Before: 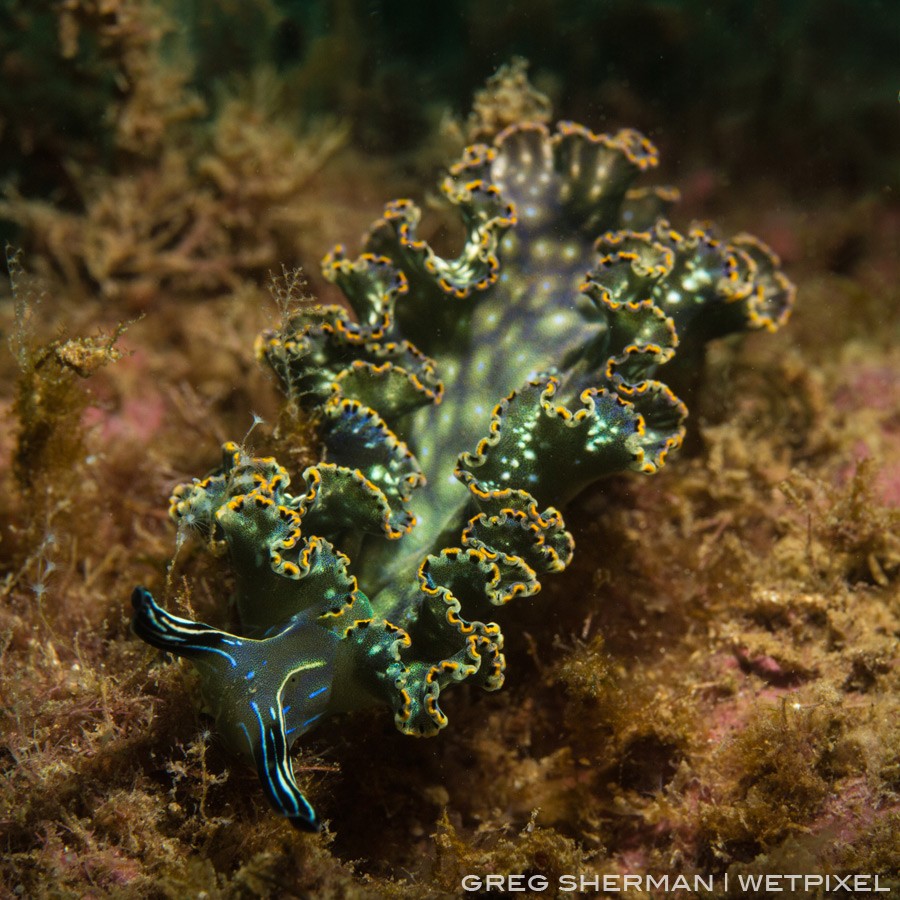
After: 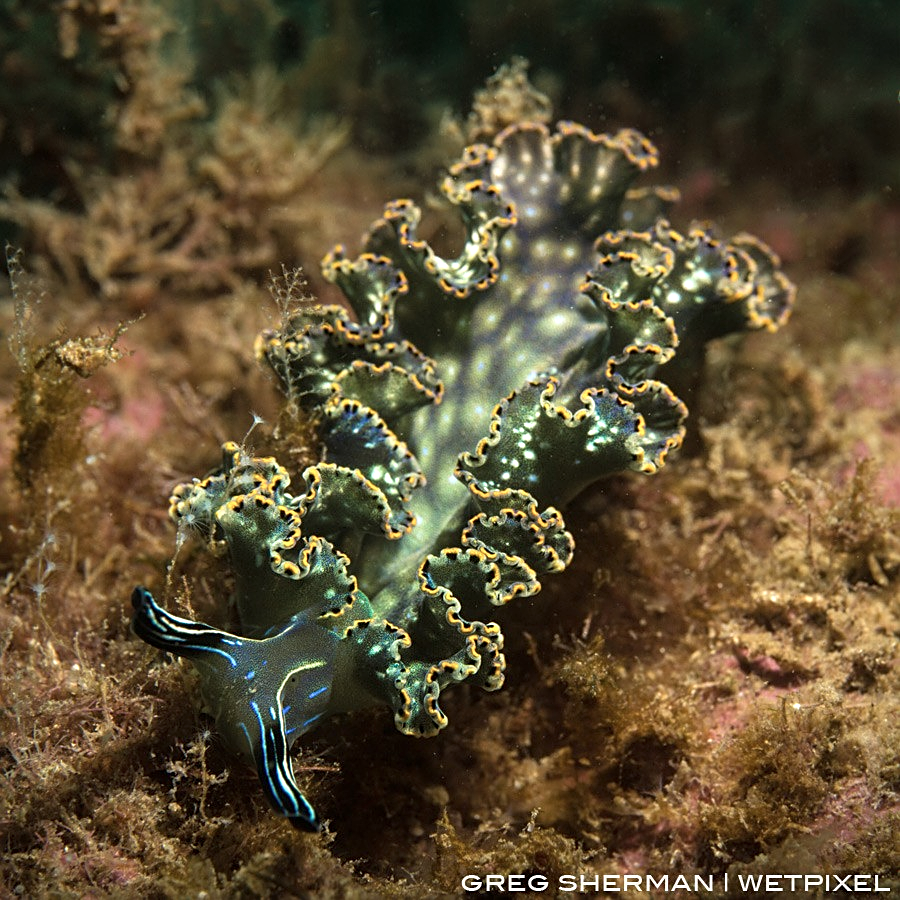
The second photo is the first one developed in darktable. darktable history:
exposure: black level correction 0.001, exposure 0.5 EV, compensate exposure bias true, compensate highlight preservation false
color zones: curves: ch0 [(0, 0.5) (0.143, 0.5) (0.286, 0.5) (0.429, 0.504) (0.571, 0.5) (0.714, 0.509) (0.857, 0.5) (1, 0.5)]; ch1 [(0, 0.425) (0.143, 0.425) (0.286, 0.375) (0.429, 0.405) (0.571, 0.5) (0.714, 0.47) (0.857, 0.425) (1, 0.435)]; ch2 [(0, 0.5) (0.143, 0.5) (0.286, 0.5) (0.429, 0.517) (0.571, 0.5) (0.714, 0.51) (0.857, 0.5) (1, 0.5)]
sharpen: on, module defaults
